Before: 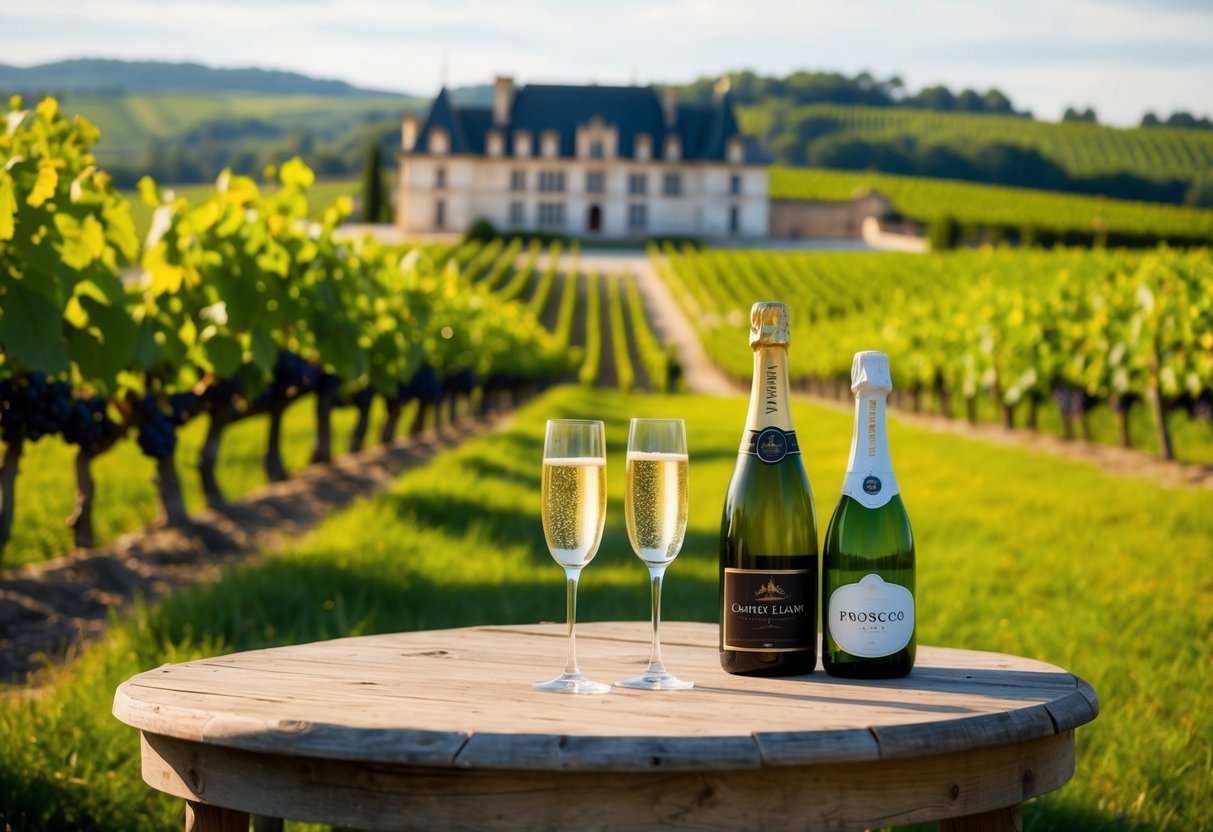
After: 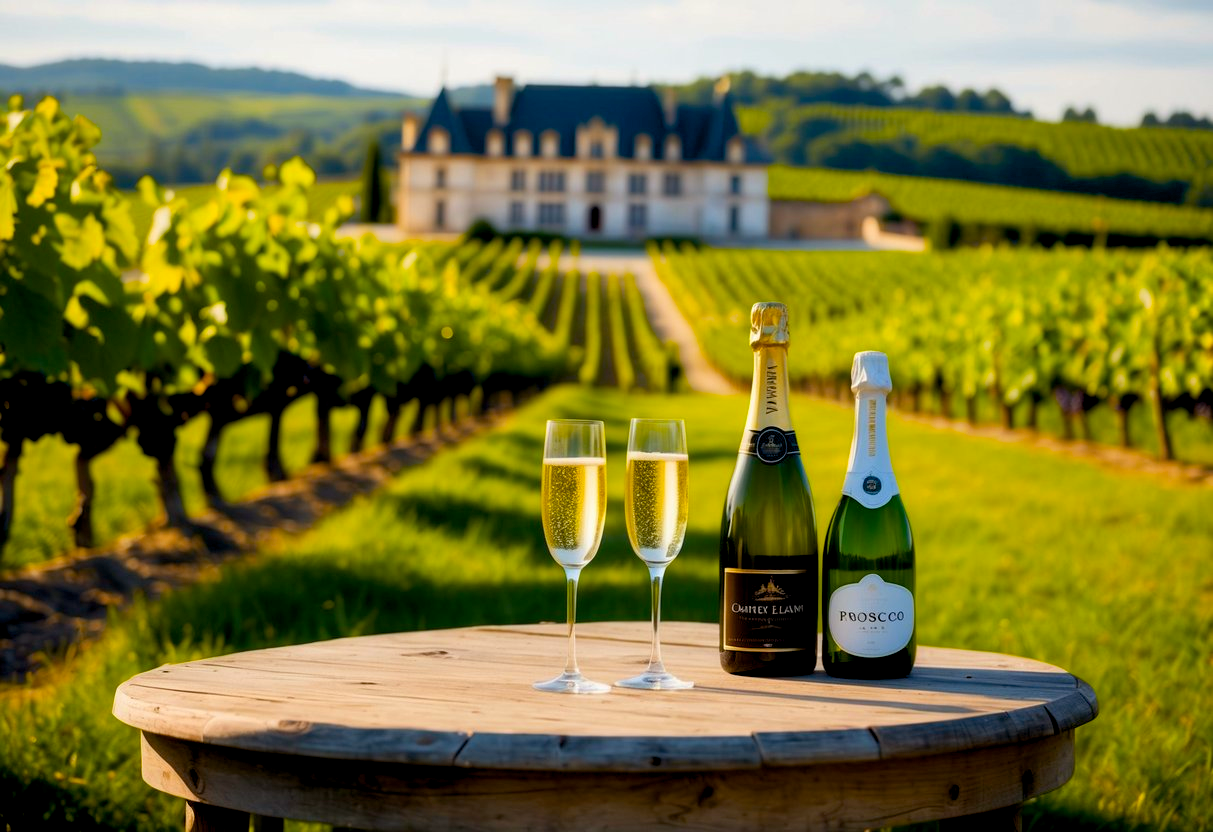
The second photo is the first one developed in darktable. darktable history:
color balance rgb: power › luminance -3.533%, power › chroma 0.557%, power › hue 39.17°, global offset › luminance -0.977%, perceptual saturation grading › global saturation 25.716%, global vibrance 20%
